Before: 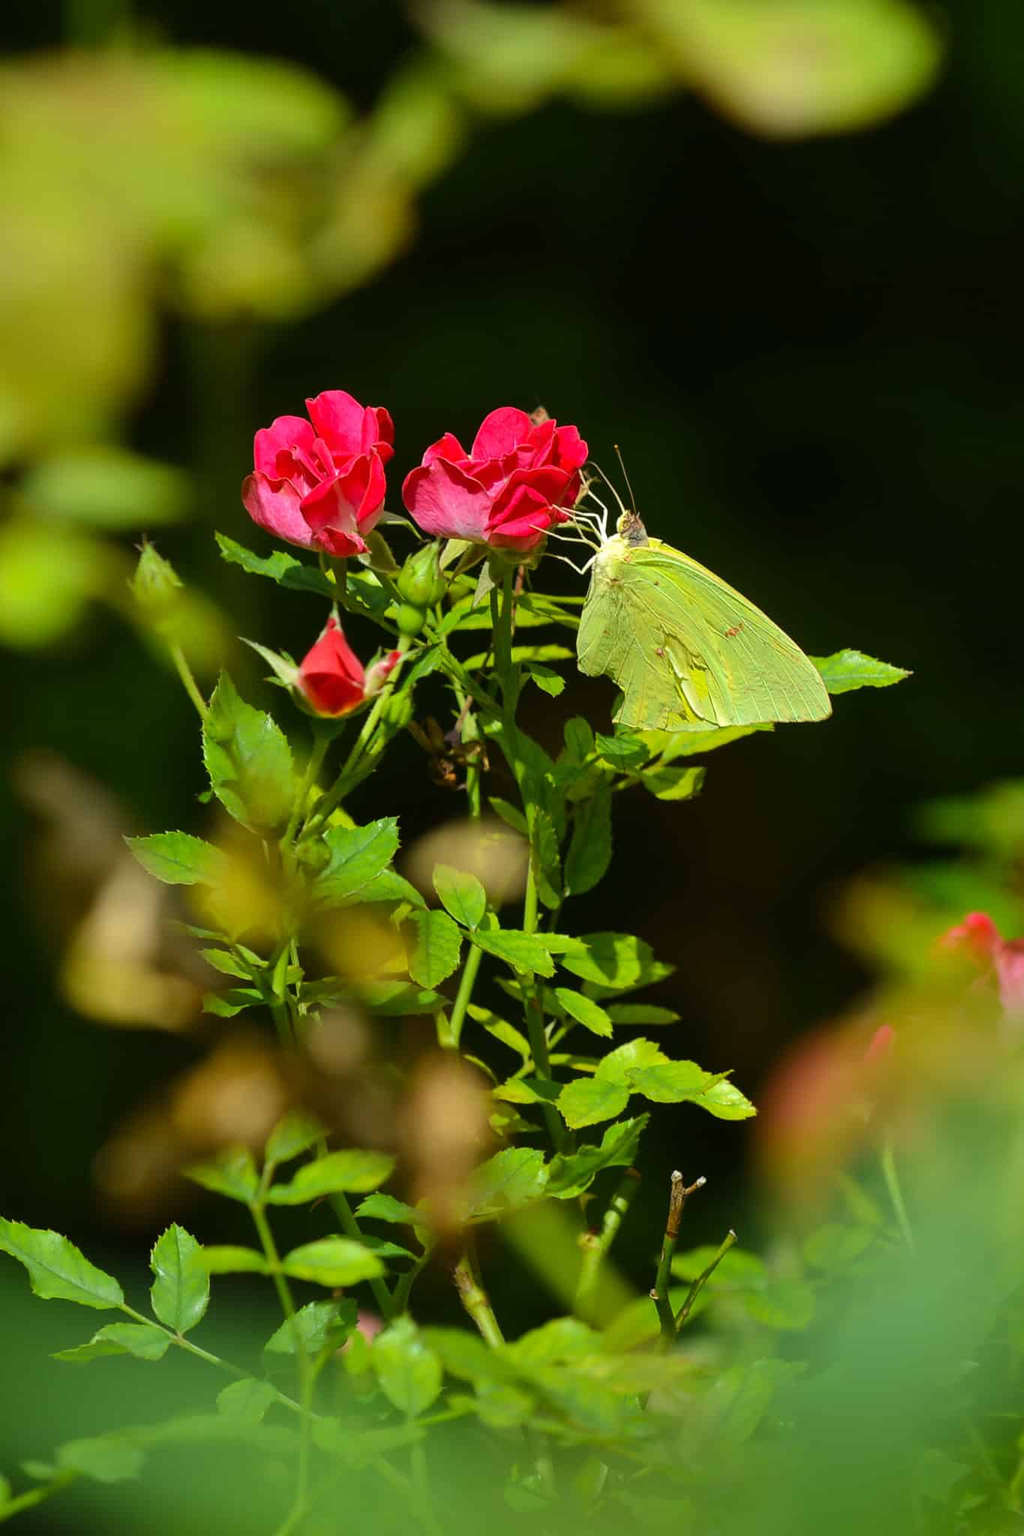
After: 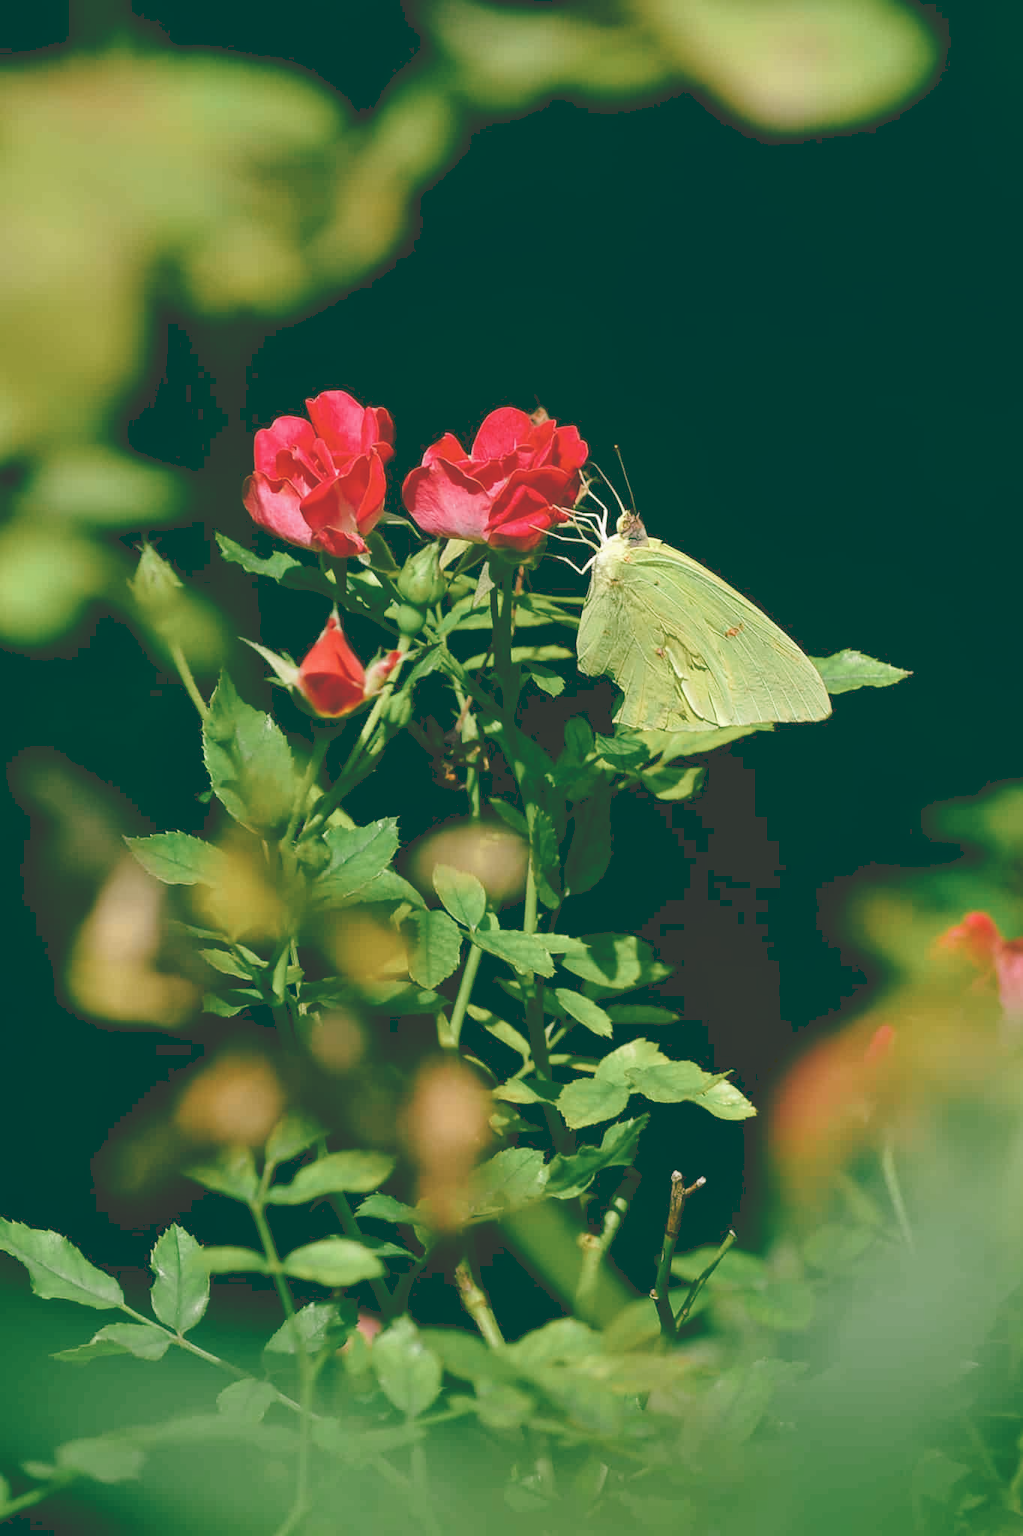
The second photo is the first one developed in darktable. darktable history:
tone curve: curves: ch0 [(0, 0) (0.003, 0.211) (0.011, 0.211) (0.025, 0.215) (0.044, 0.218) (0.069, 0.224) (0.1, 0.227) (0.136, 0.233) (0.177, 0.247) (0.224, 0.275) (0.277, 0.309) (0.335, 0.366) (0.399, 0.438) (0.468, 0.515) (0.543, 0.586) (0.623, 0.658) (0.709, 0.735) (0.801, 0.821) (0.898, 0.889) (1, 1)], preserve colors none
color look up table: target L [93.21, 91.28, 89.09, 92.23, 89.6, 74.28, 71.96, 50.94, 52.63, 44.13, 39.41, 35.44, 23.1, 201.03, 94.19, 79.55, 77.73, 73.27, 65.2, 62.99, 56.48, 57.9, 52.77, 41.4, 31.47, 30.14, 21.55, 15.36, 2.996, 81.99, 82.13, 68.17, 66.8, 68.56, 55.95, 57.53, 44.55, 43.16, 44, 41.26, 43.8, 8.596, 86.89, 74.27, 77.63, 57.47, 54.16, 37.85, 12.44], target a [-7.497, -16.02, -29.17, -13.57, -24.42, -0.566, -16.45, -41, -13.9, -27.83, -19.12, -35.85, -54.82, 0, 2.395, 5.966, 15.94, 30.73, 41.6, 27.02, 68.7, 25.11, 53.11, 5.782, -0.37, 26.62, 18.97, -30.41, -8.823, 13.71, 35.59, 51.11, 29.24, 53.97, 18.08, 60.48, 11, 11.98, 46.61, 33.32, 50.81, -11.47, -25.5, -15.15, -18.65, -3.069, -4.122, -11.04, -36.09], target b [46.67, 17.07, 36.93, 0.754, 15.02, 7.465, 49.71, 30.19, 18.4, 11.28, 1.992, 27.34, 19.35, -0.001, 5.547, 44.38, 63.5, 41.68, 59.41, 16.14, 23.95, 52.87, 37.7, 26.05, 5.243, 6.539, 33.42, 25.58, 4.299, -19.14, -18.01, 2.817, -41.87, -34.5, -5.66, -18.52, -28.55, -57.25, -2.022, -24.29, -55.78, -21.28, -10.96, -25.47, 0.811, -17.6, -51.07, -19.37, -16.76], num patches 49
